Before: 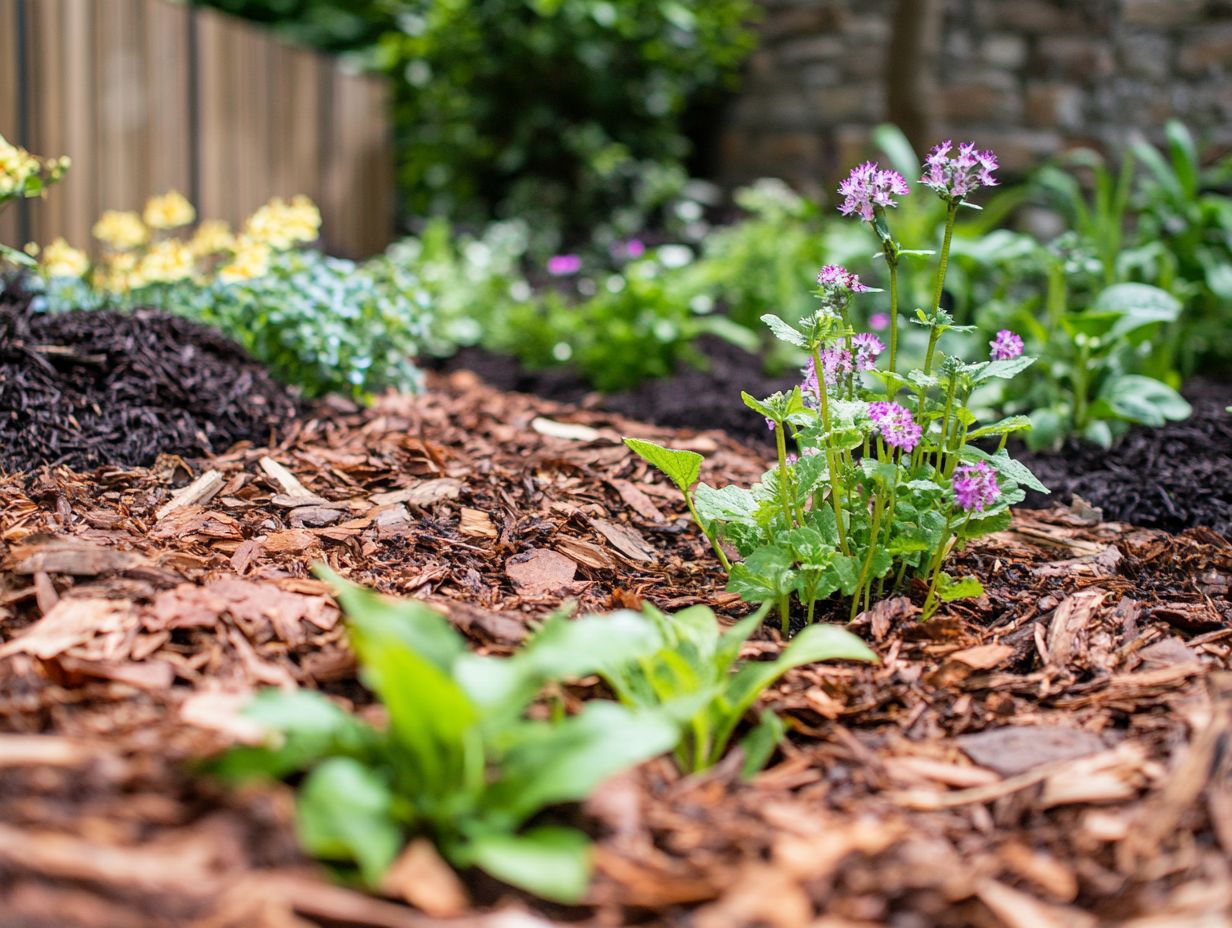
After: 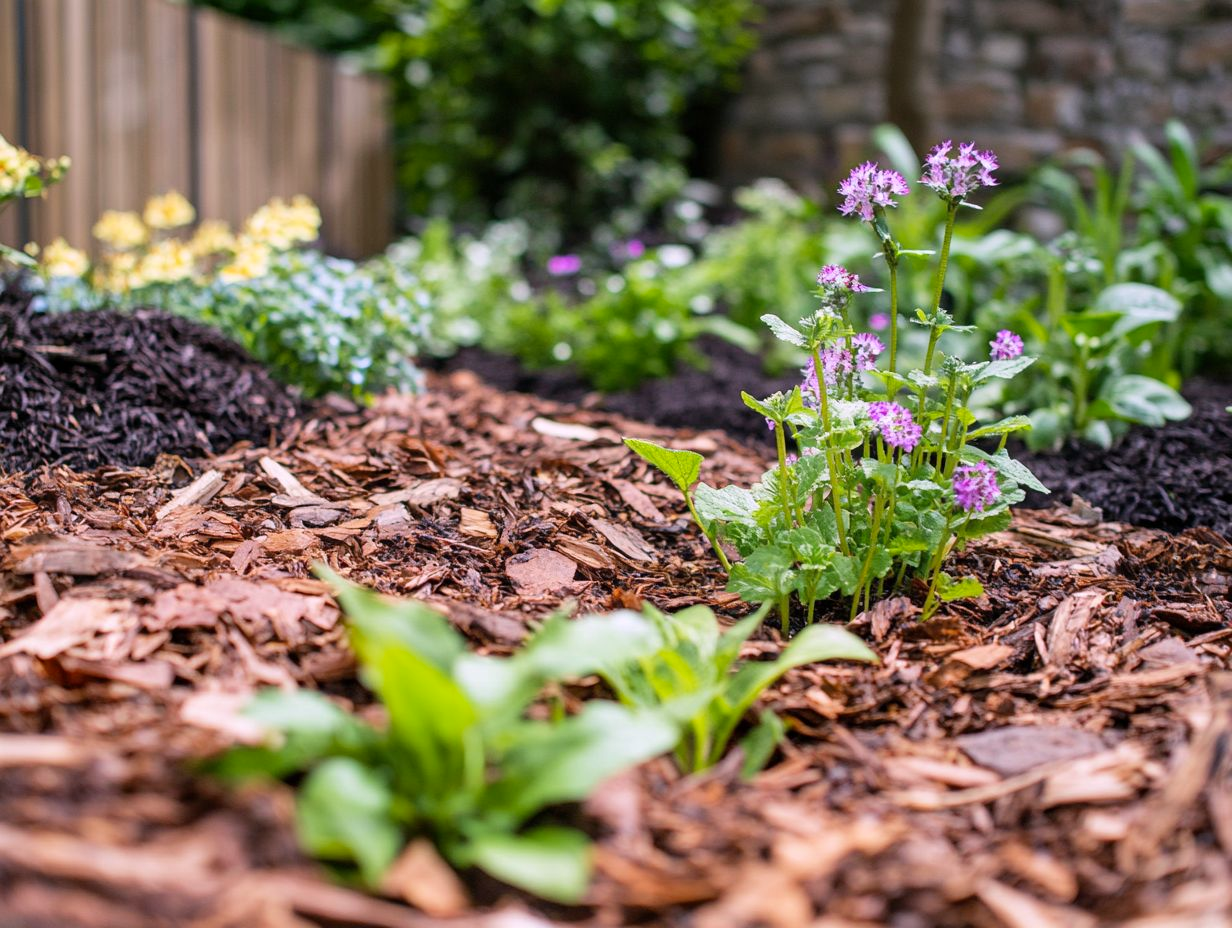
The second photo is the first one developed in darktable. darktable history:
white balance: red 0.954, blue 1.079
color correction: highlights a* 7.34, highlights b* 4.37
